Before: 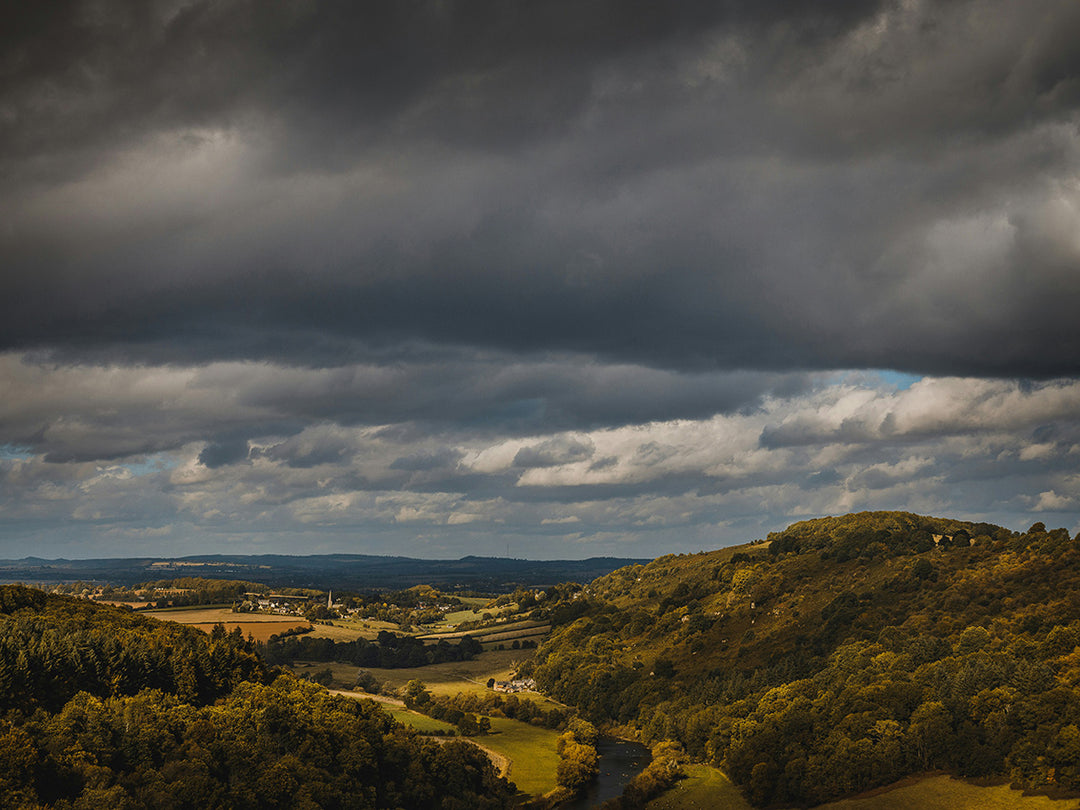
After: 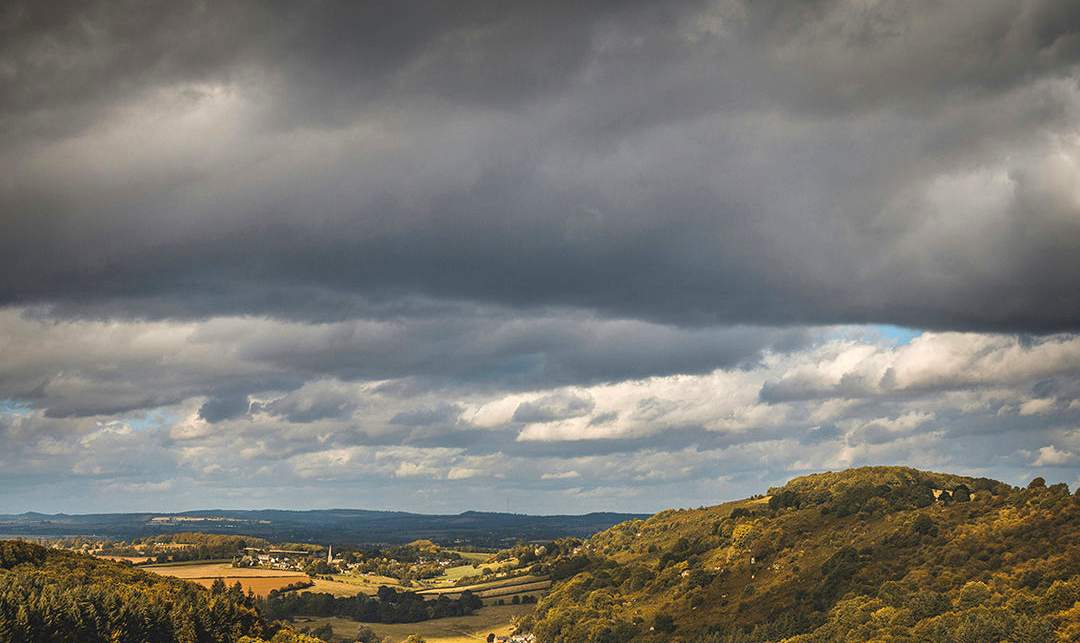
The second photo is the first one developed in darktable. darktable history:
exposure: black level correction 0, exposure 0.7 EV, compensate exposure bias true, compensate highlight preservation false
crop and rotate: top 5.667%, bottom 14.937%
contrast brightness saturation: contrast 0.05, brightness 0.06, saturation 0.01
